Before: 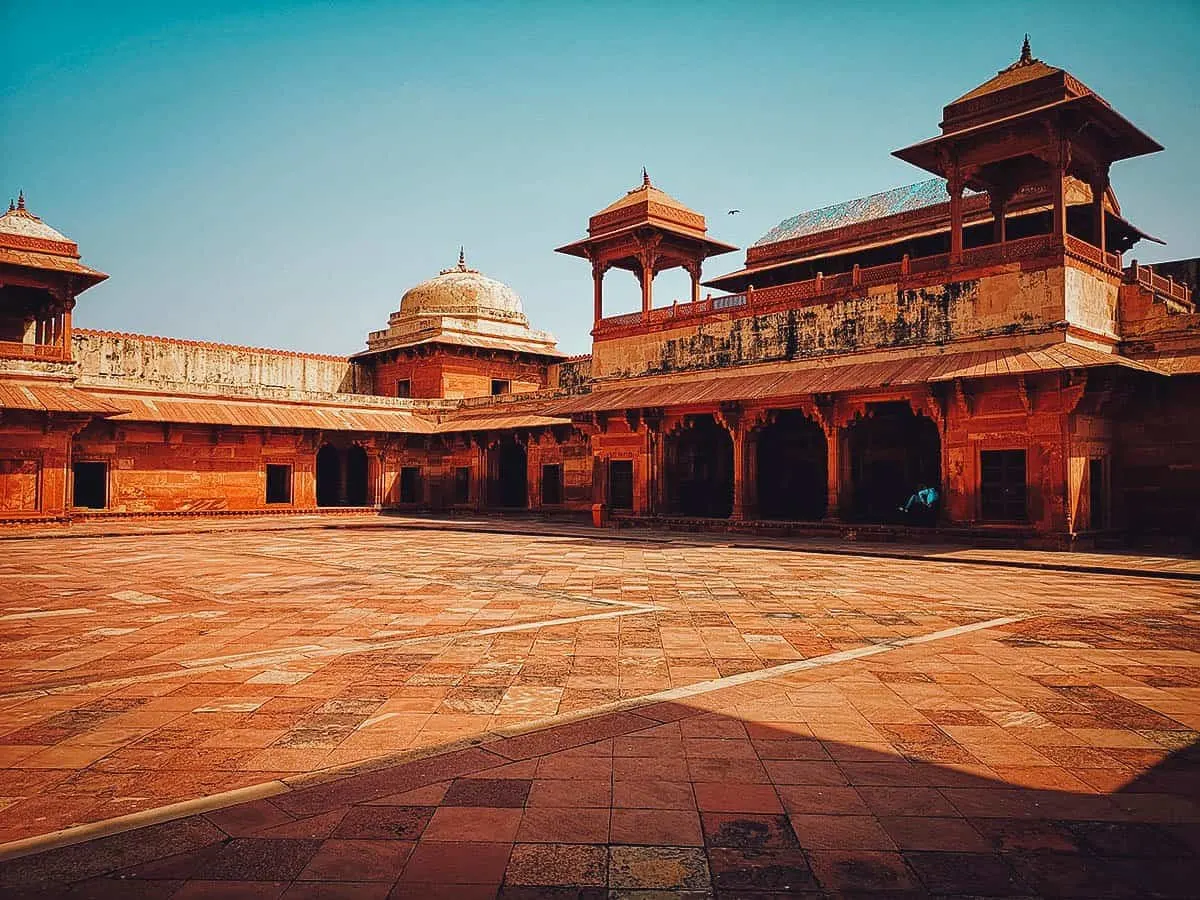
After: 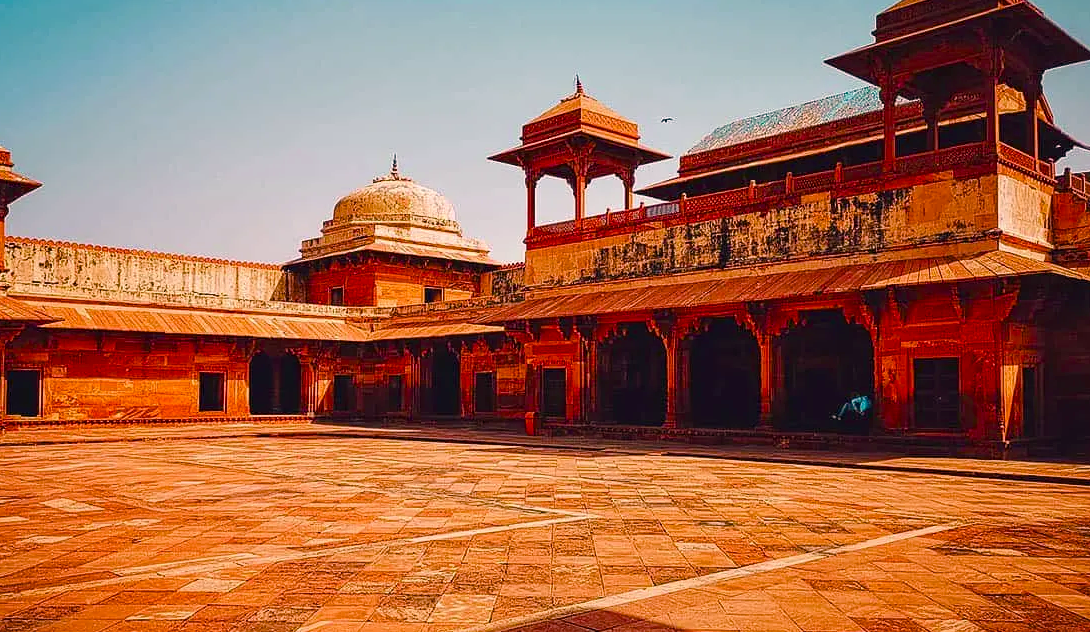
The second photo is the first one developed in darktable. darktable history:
crop: left 5.596%, top 10.314%, right 3.534%, bottom 19.395%
color balance rgb: perceptual saturation grading › global saturation 35%, perceptual saturation grading › highlights -25%, perceptual saturation grading › shadows 25%, global vibrance 10%
color correction: highlights a* 12.23, highlights b* 5.41
